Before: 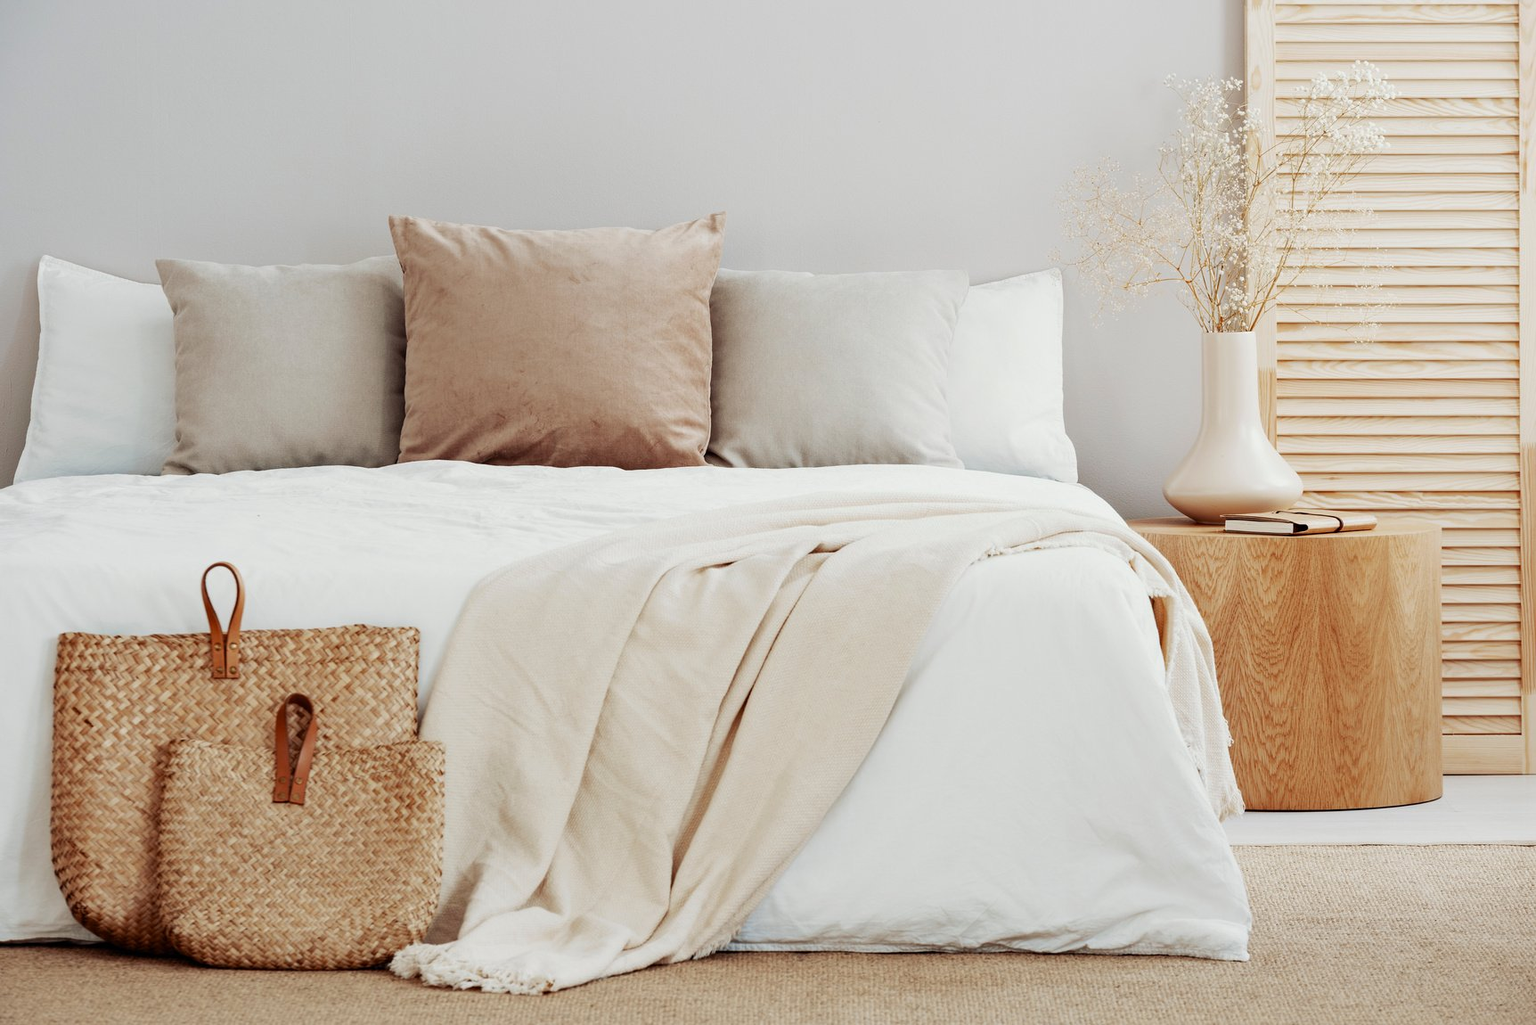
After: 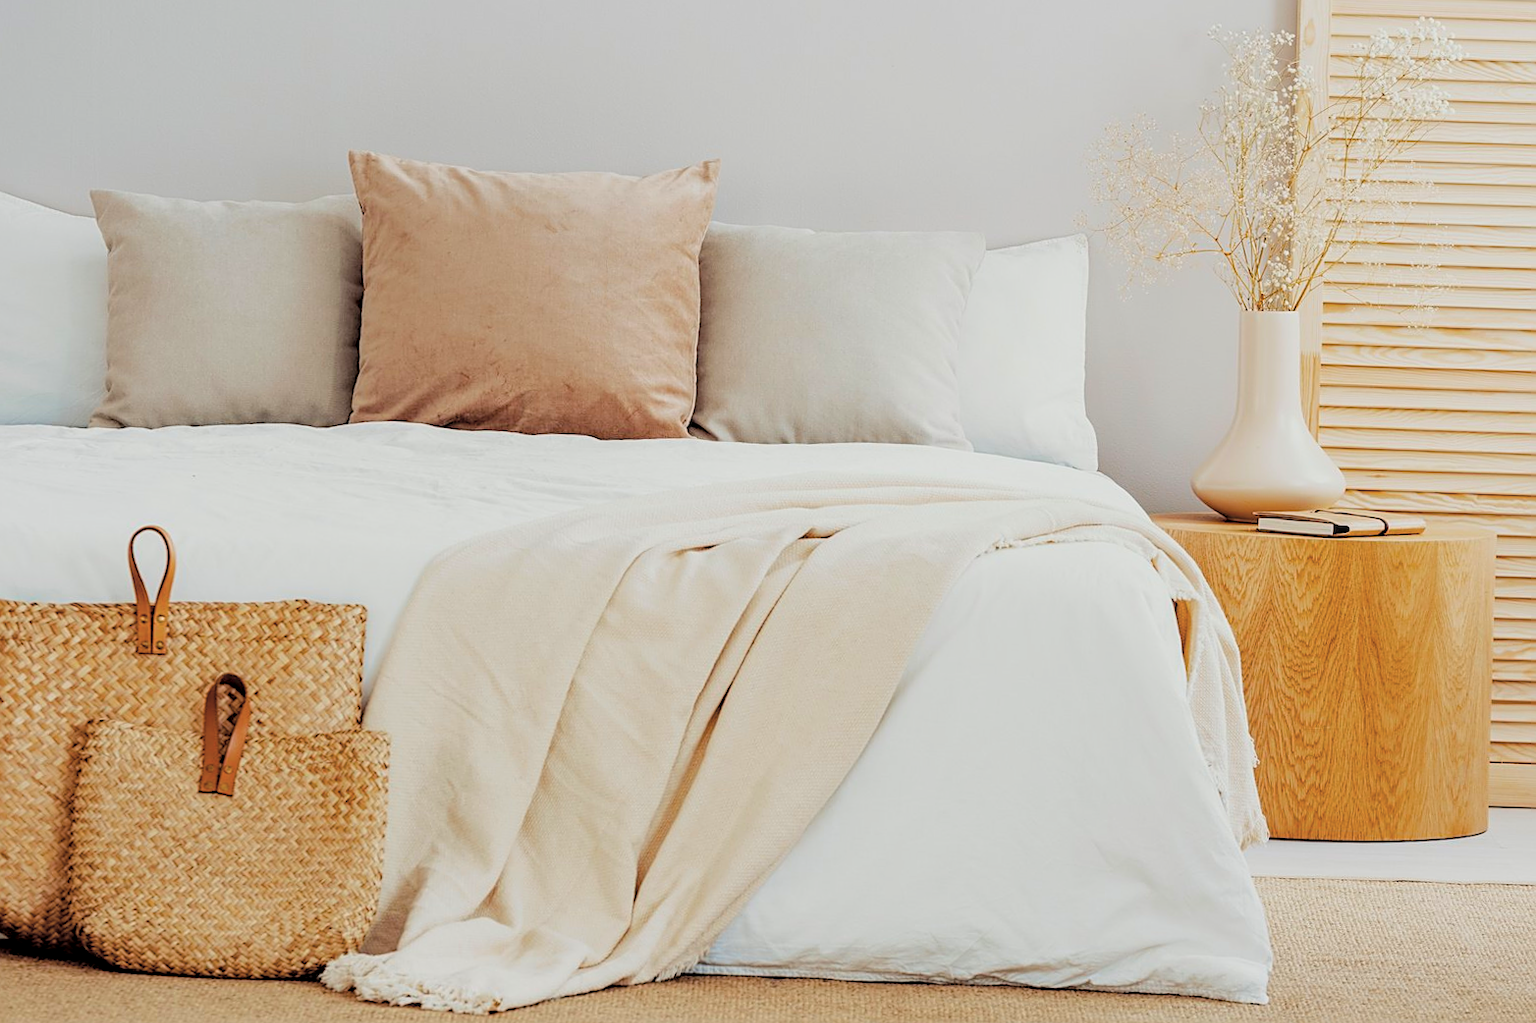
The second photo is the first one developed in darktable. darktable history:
color balance rgb: shadows lift › hue 86.23°, perceptual saturation grading › global saturation 40.165%, global vibrance 20%
crop and rotate: angle -1.99°, left 3.137%, top 4.201%, right 1.471%, bottom 0.499%
filmic rgb: black relative exposure -9.39 EV, white relative exposure 3.02 EV, hardness 6.08
sharpen: on, module defaults
contrast brightness saturation: saturation -0.101
tone curve: curves: ch0 [(0, 0) (0.004, 0.008) (0.077, 0.156) (0.169, 0.29) (0.774, 0.774) (0.988, 0.926)], color space Lab, independent channels, preserve colors none
local contrast: on, module defaults
